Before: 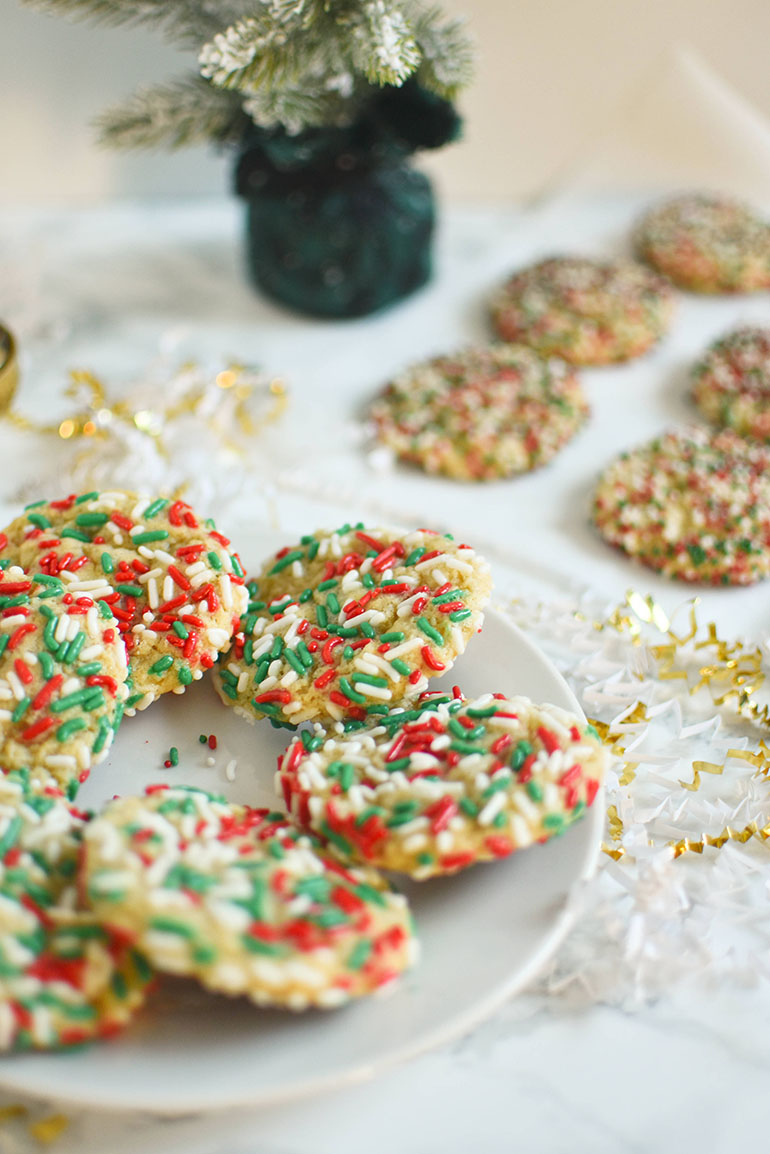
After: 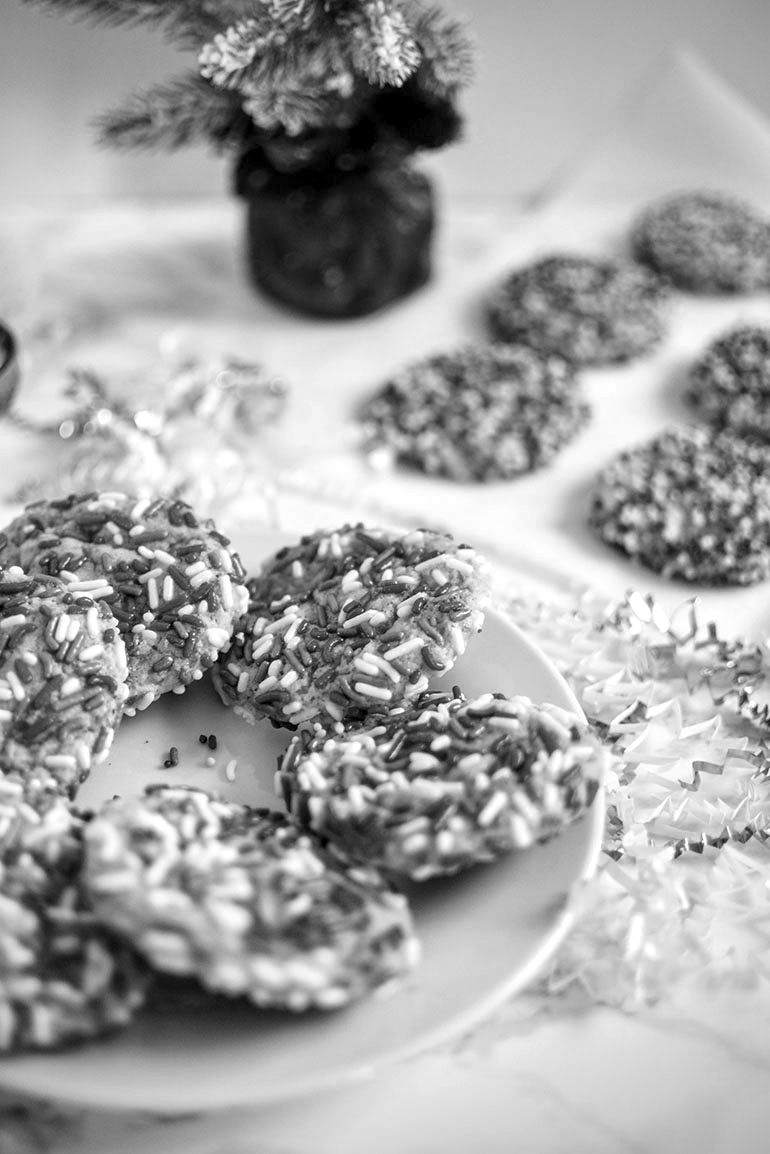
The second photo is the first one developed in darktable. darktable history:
local contrast: highlights 60%, shadows 61%, detail 160%
vignetting: on, module defaults
color calibration: output gray [0.22, 0.42, 0.37, 0], x 0.343, y 0.356, temperature 5087.42 K
